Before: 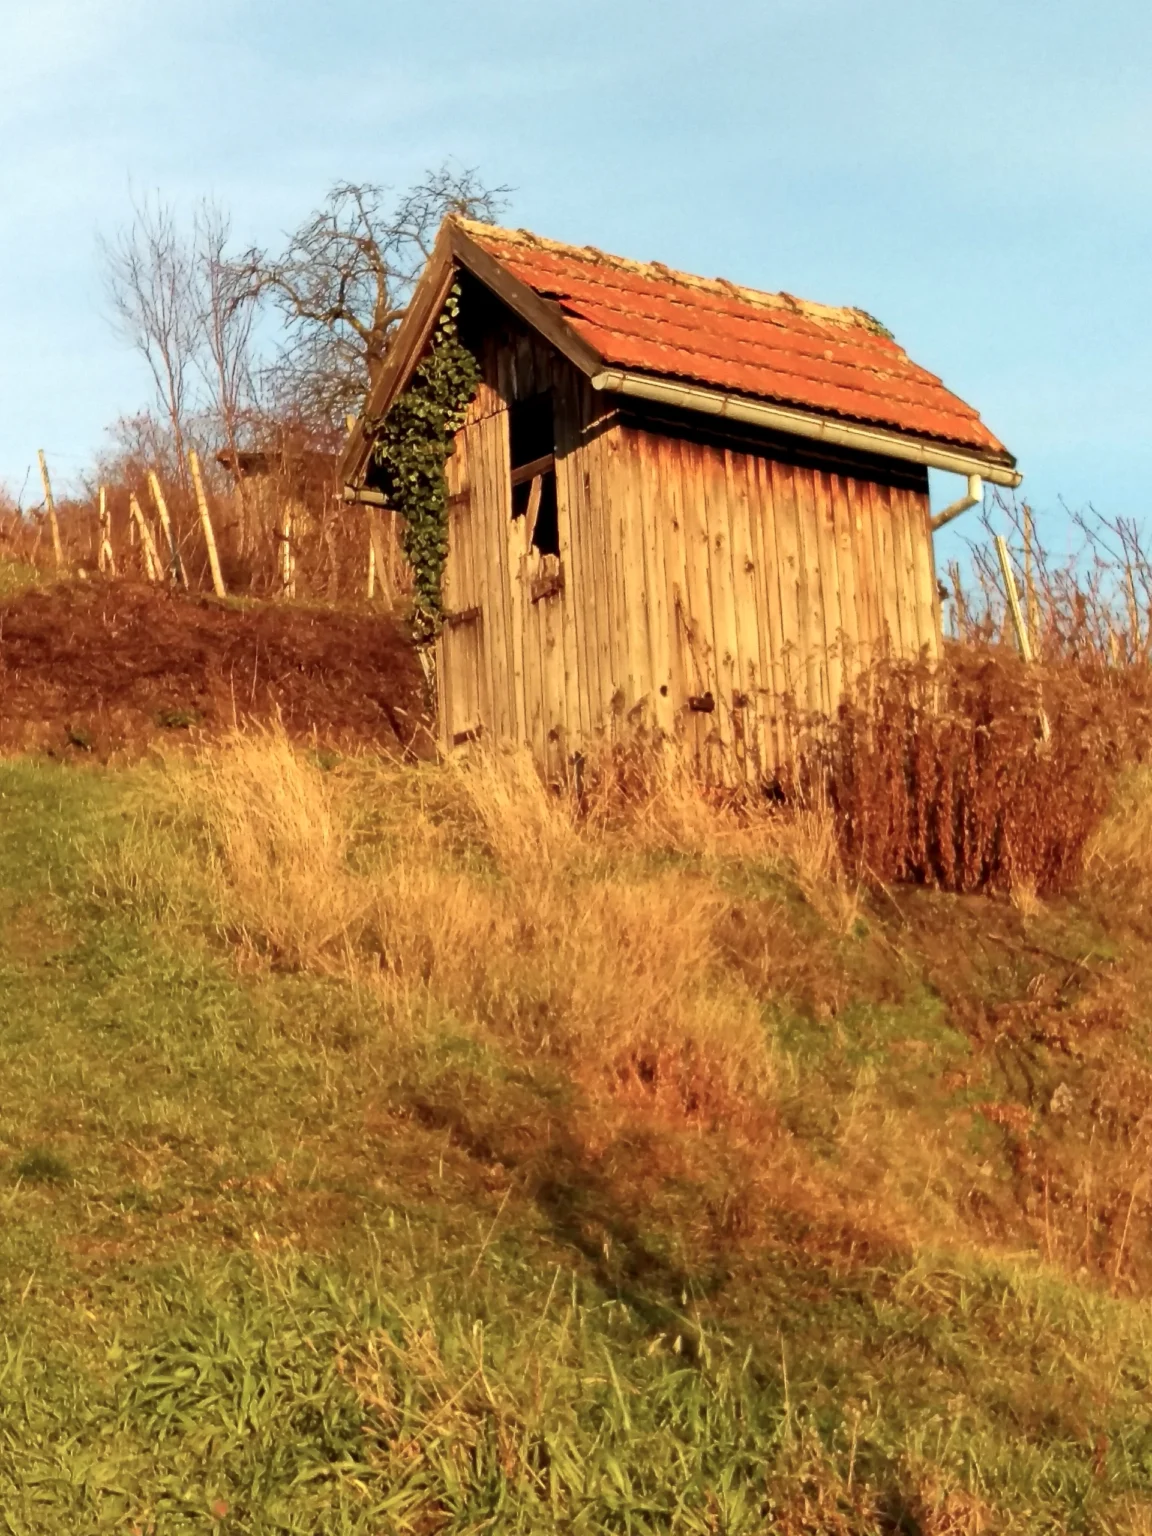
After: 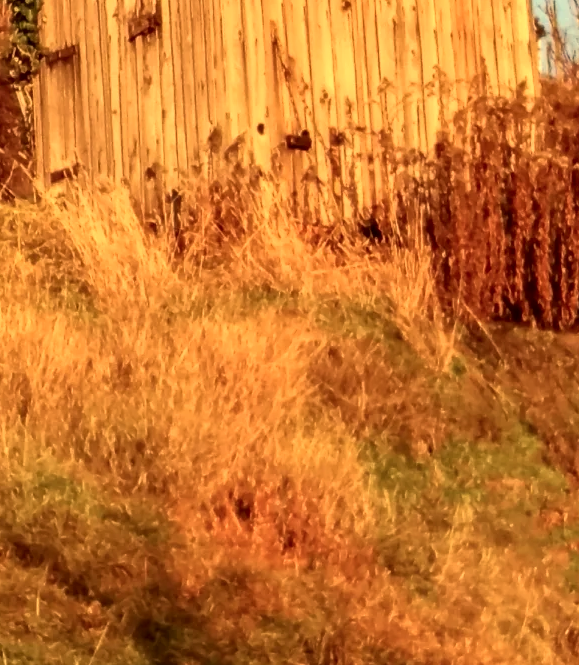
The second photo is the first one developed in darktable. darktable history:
white balance: red 1.138, green 0.996, blue 0.812
local contrast: shadows 94%
crop: left 35.03%, top 36.625%, right 14.663%, bottom 20.057%
